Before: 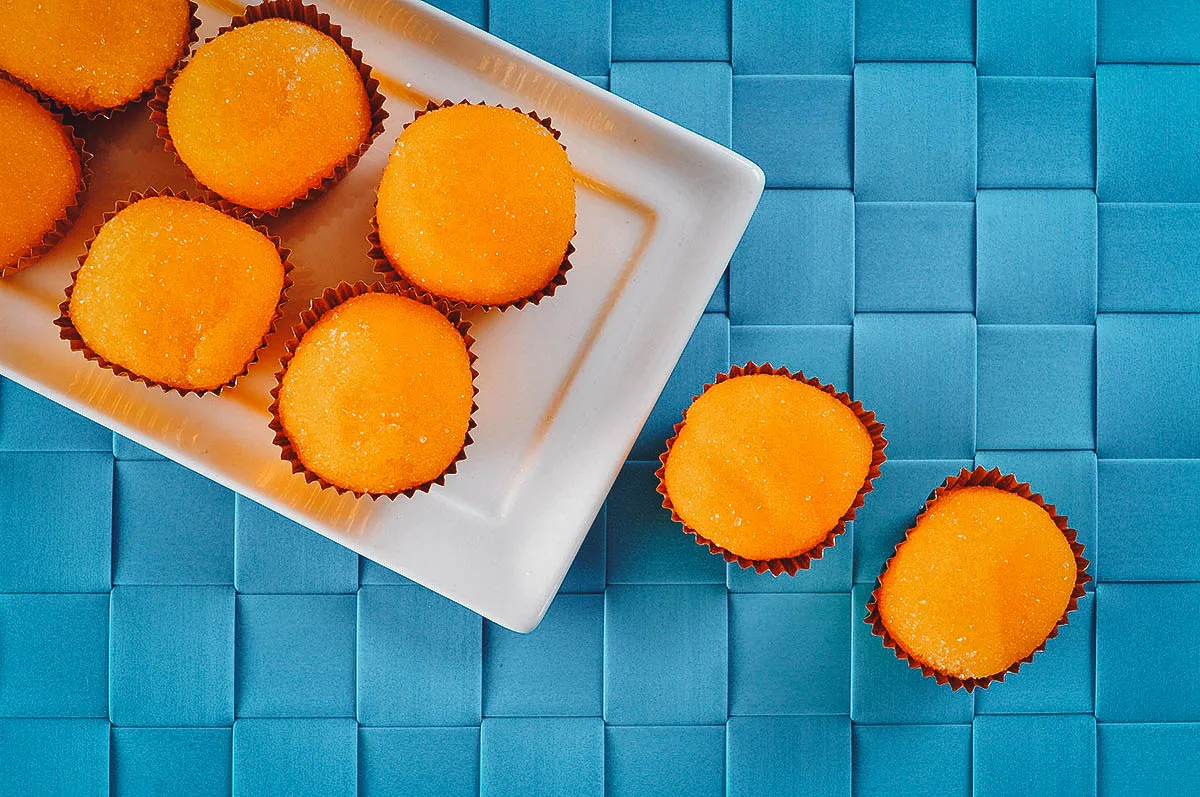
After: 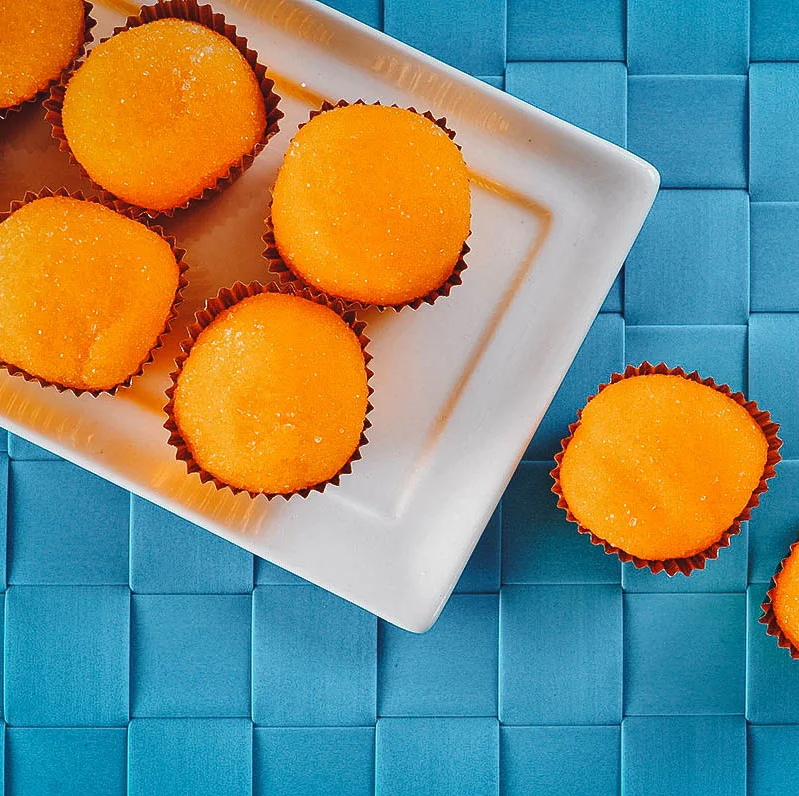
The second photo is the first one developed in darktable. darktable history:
crop and rotate: left 8.786%, right 24.548%
exposure: compensate exposure bias true, compensate highlight preservation false
